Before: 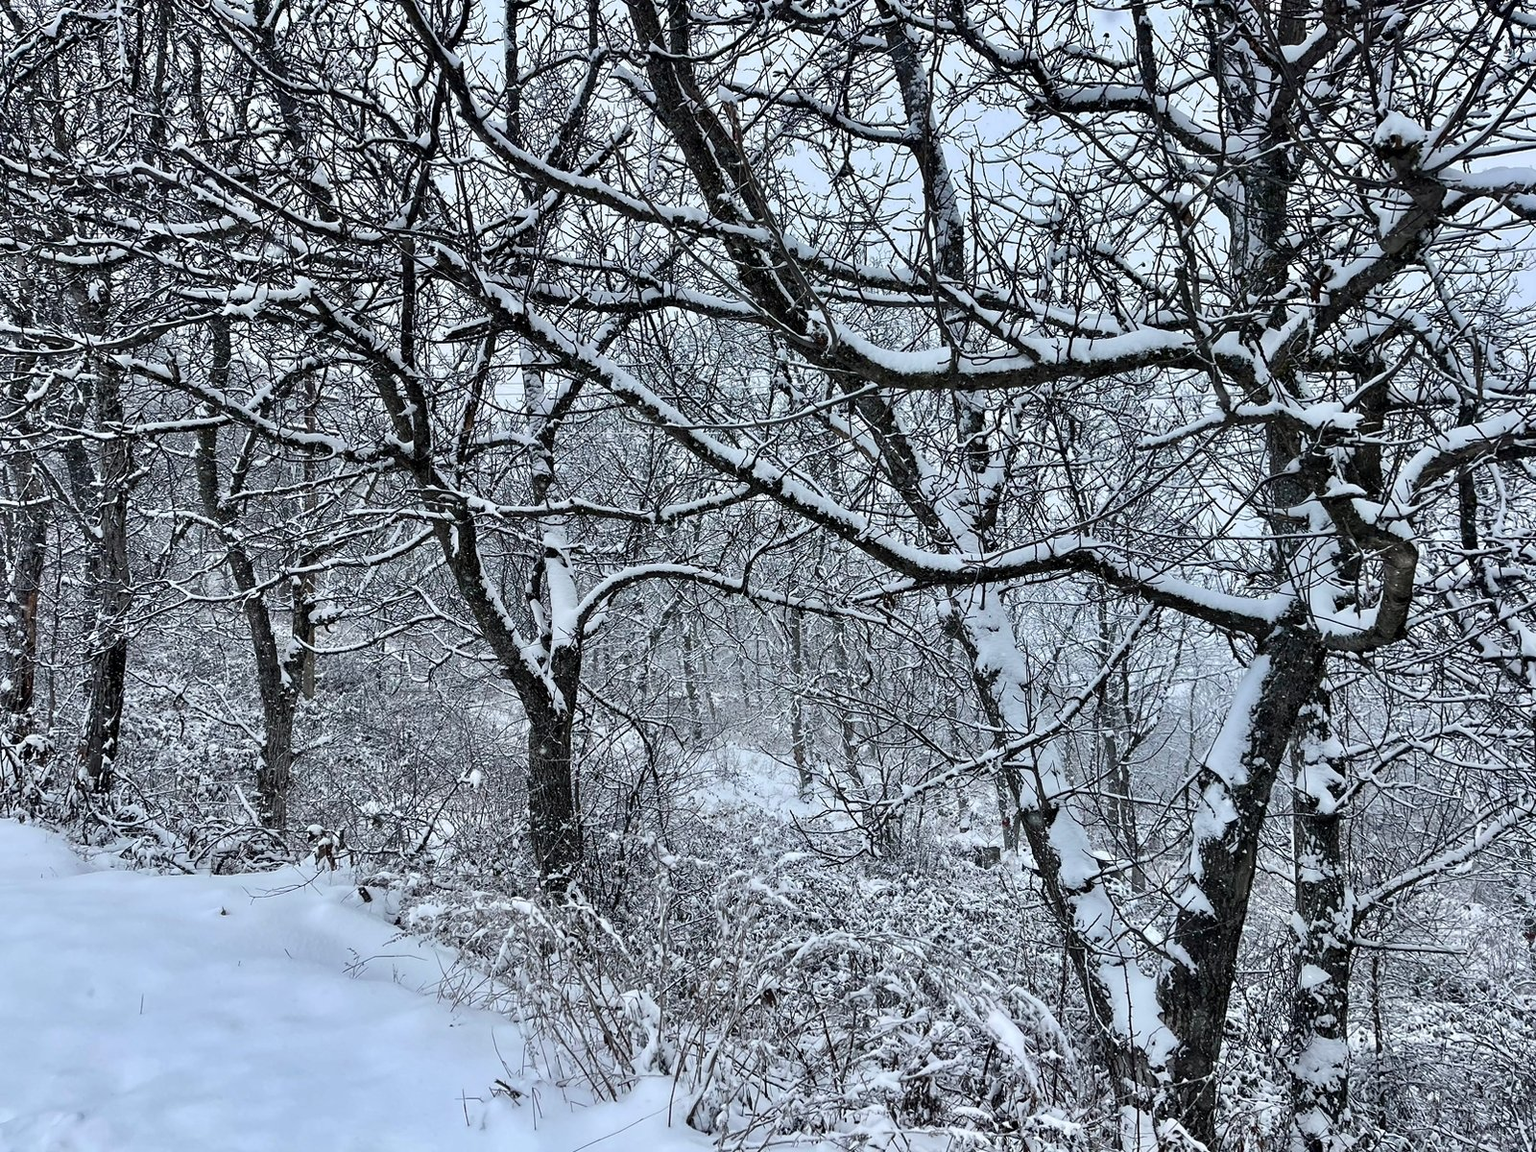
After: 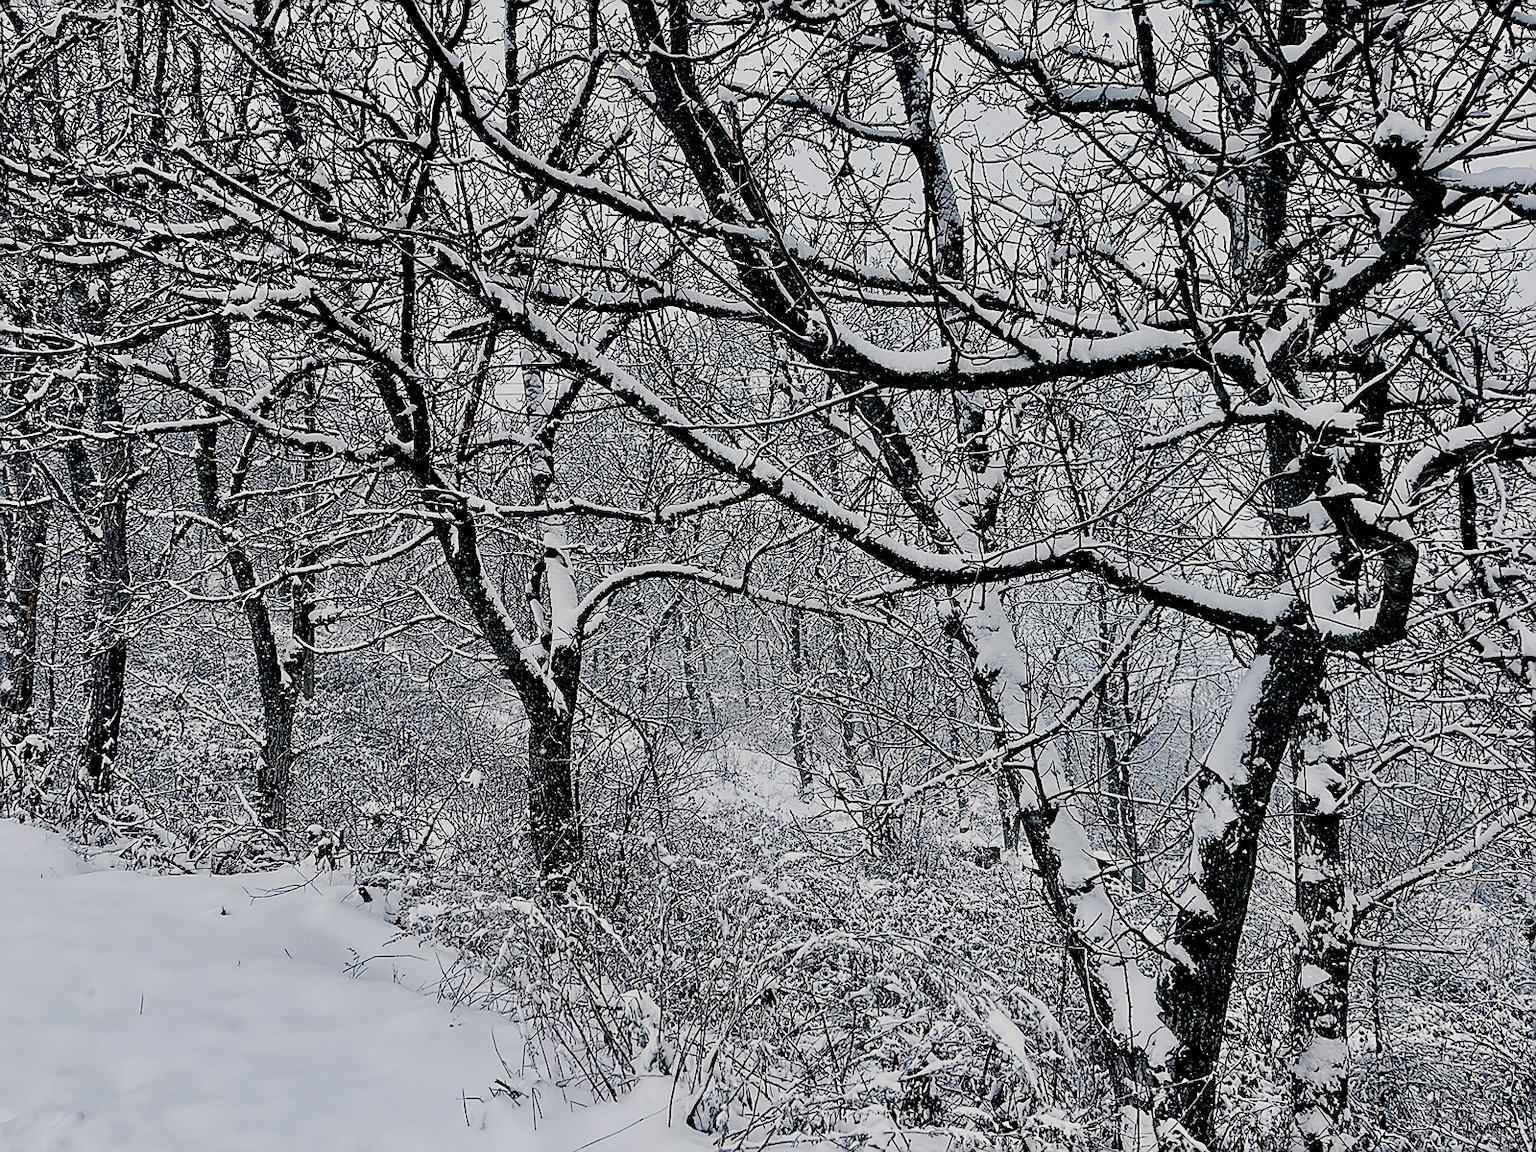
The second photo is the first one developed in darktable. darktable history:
sharpen: radius 1.4, amount 1.25, threshold 0.7
filmic rgb: black relative exposure -2.85 EV, white relative exposure 4.56 EV, hardness 1.77, contrast 1.25, preserve chrominance no, color science v5 (2021)
color balance rgb: shadows lift › chroma 5.41%, shadows lift › hue 240°, highlights gain › chroma 3.74%, highlights gain › hue 60°, saturation formula JzAzBz (2021)
